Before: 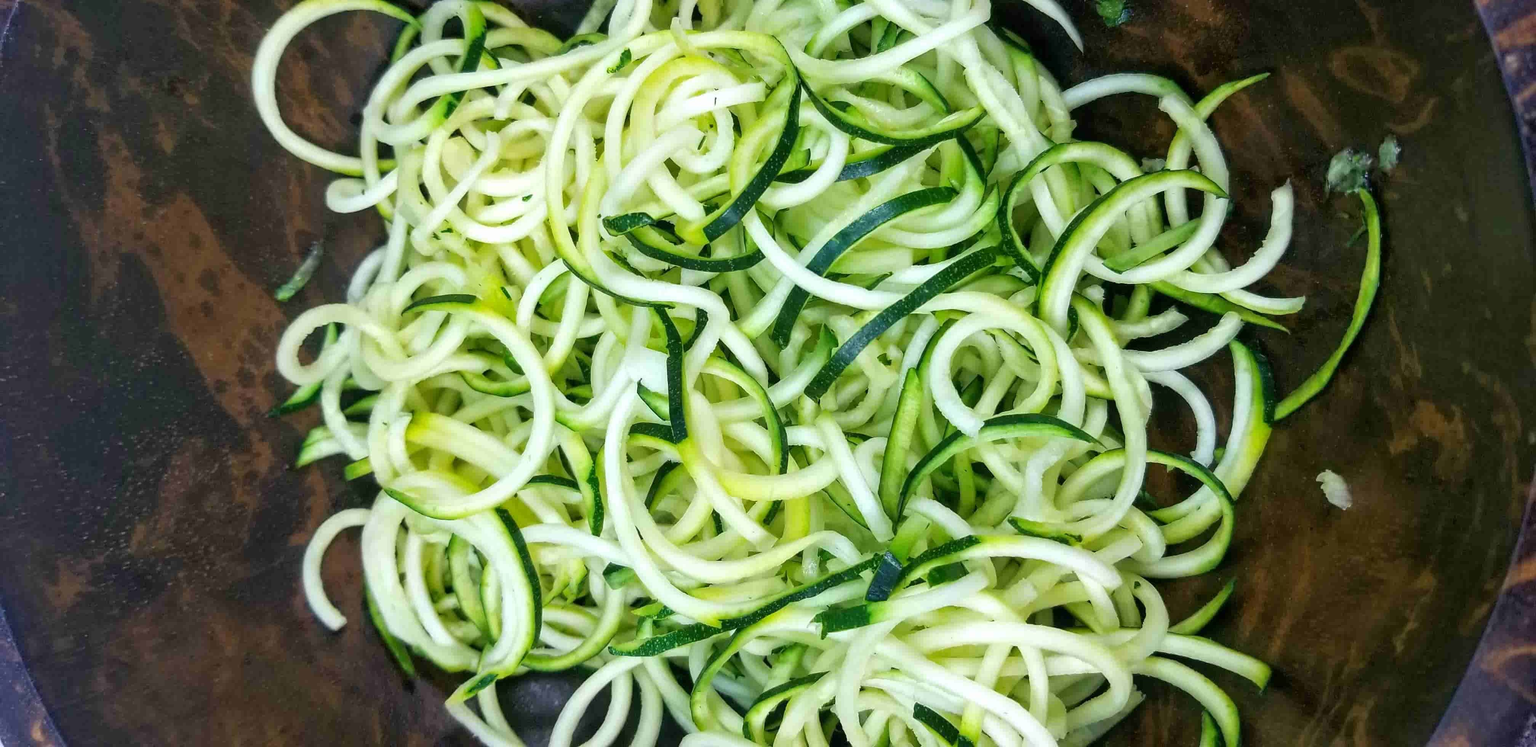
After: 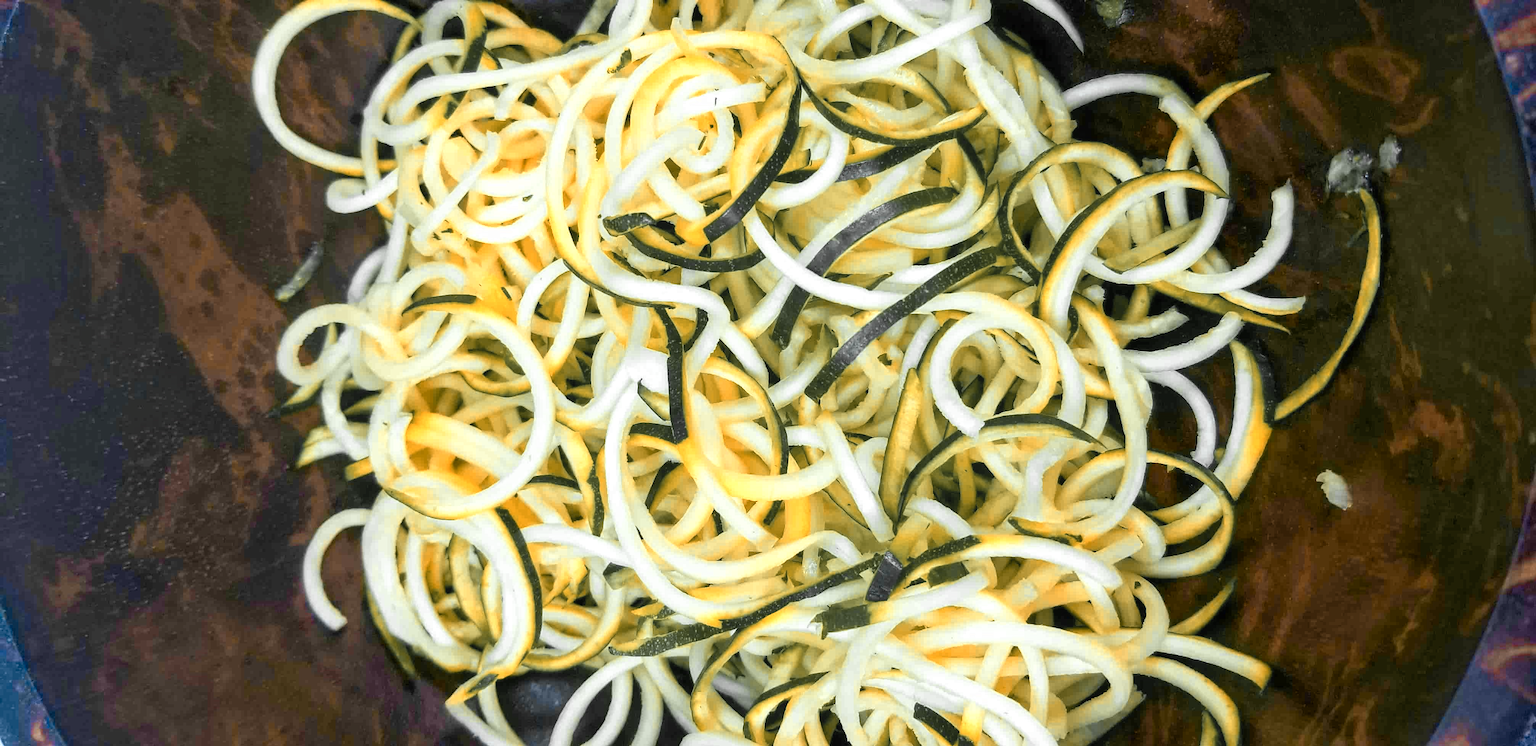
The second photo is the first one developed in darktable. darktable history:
velvia: on, module defaults
color zones: curves: ch0 [(0.009, 0.528) (0.136, 0.6) (0.255, 0.586) (0.39, 0.528) (0.522, 0.584) (0.686, 0.736) (0.849, 0.561)]; ch1 [(0.045, 0.781) (0.14, 0.416) (0.257, 0.695) (0.442, 0.032) (0.738, 0.338) (0.818, 0.632) (0.891, 0.741) (1, 0.704)]; ch2 [(0, 0.667) (0.141, 0.52) (0.26, 0.37) (0.474, 0.432) (0.743, 0.286)]
exposure: compensate highlight preservation false
